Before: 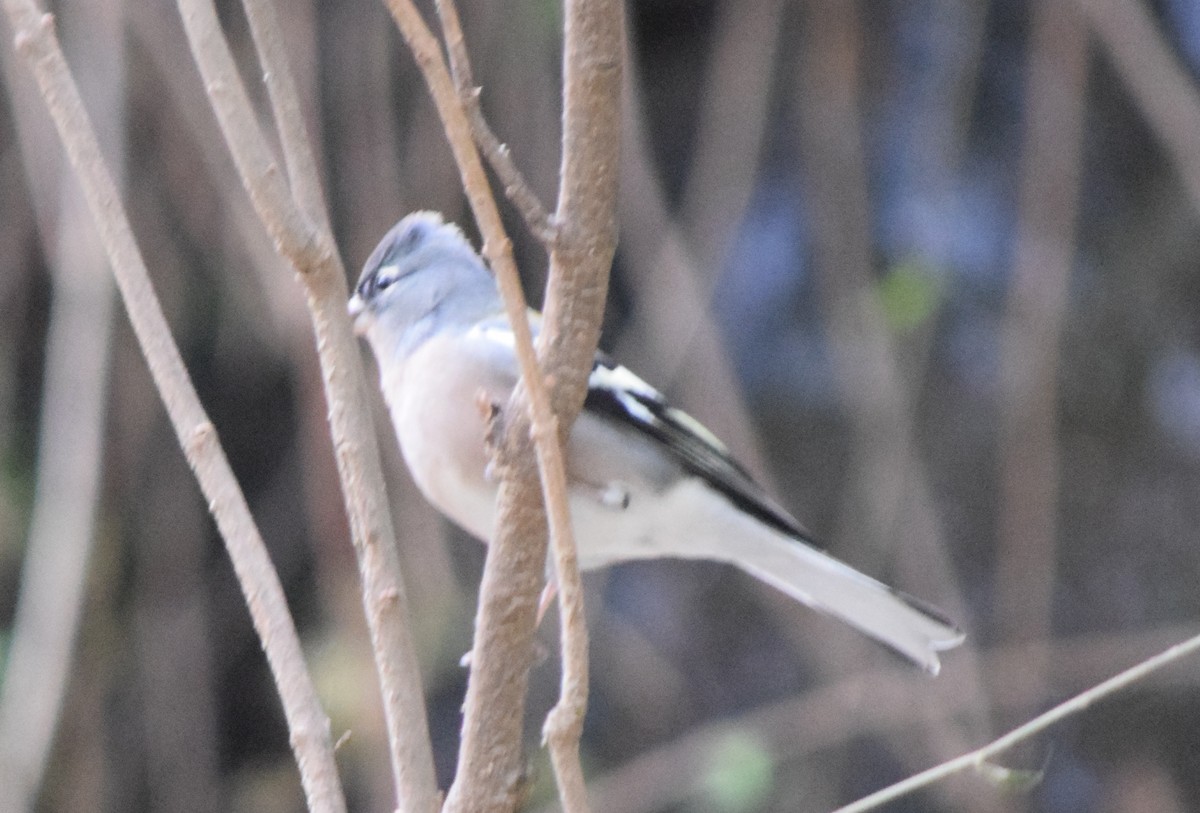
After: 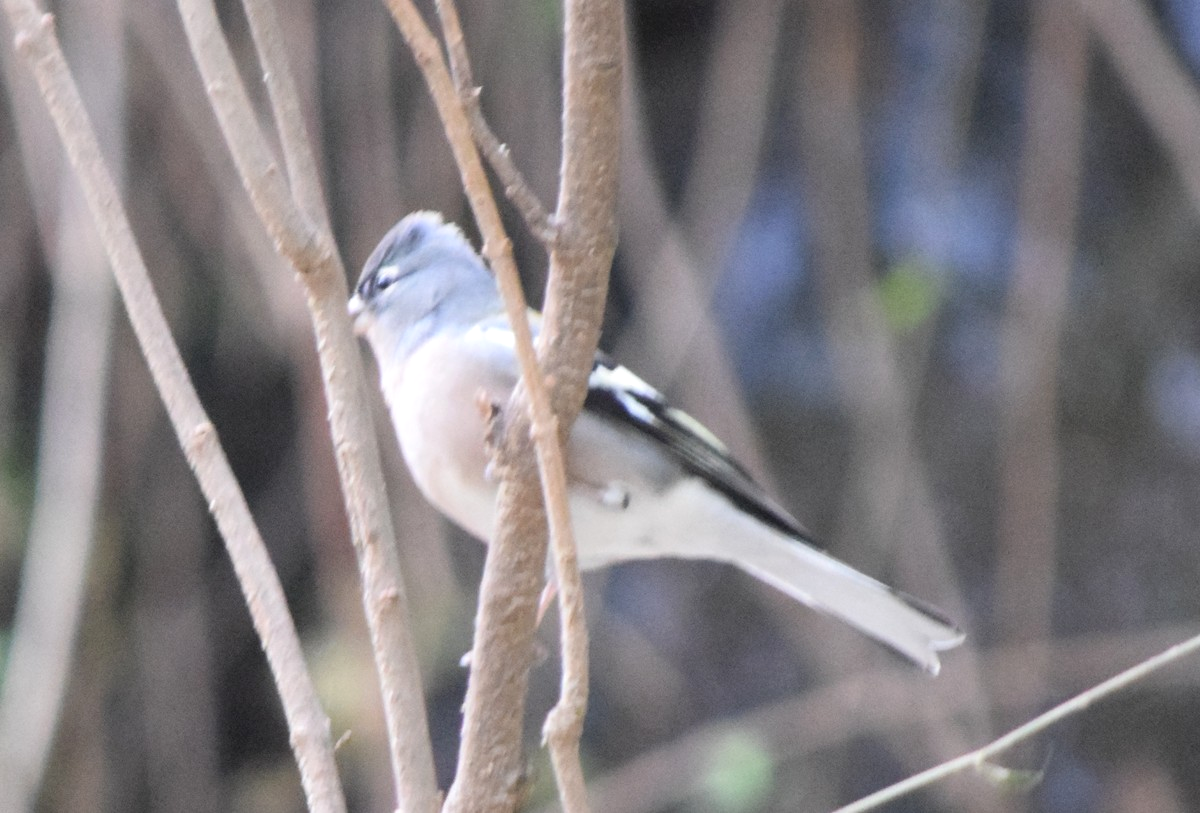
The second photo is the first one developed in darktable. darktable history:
exposure: exposure 0.171 EV, compensate highlight preservation false
